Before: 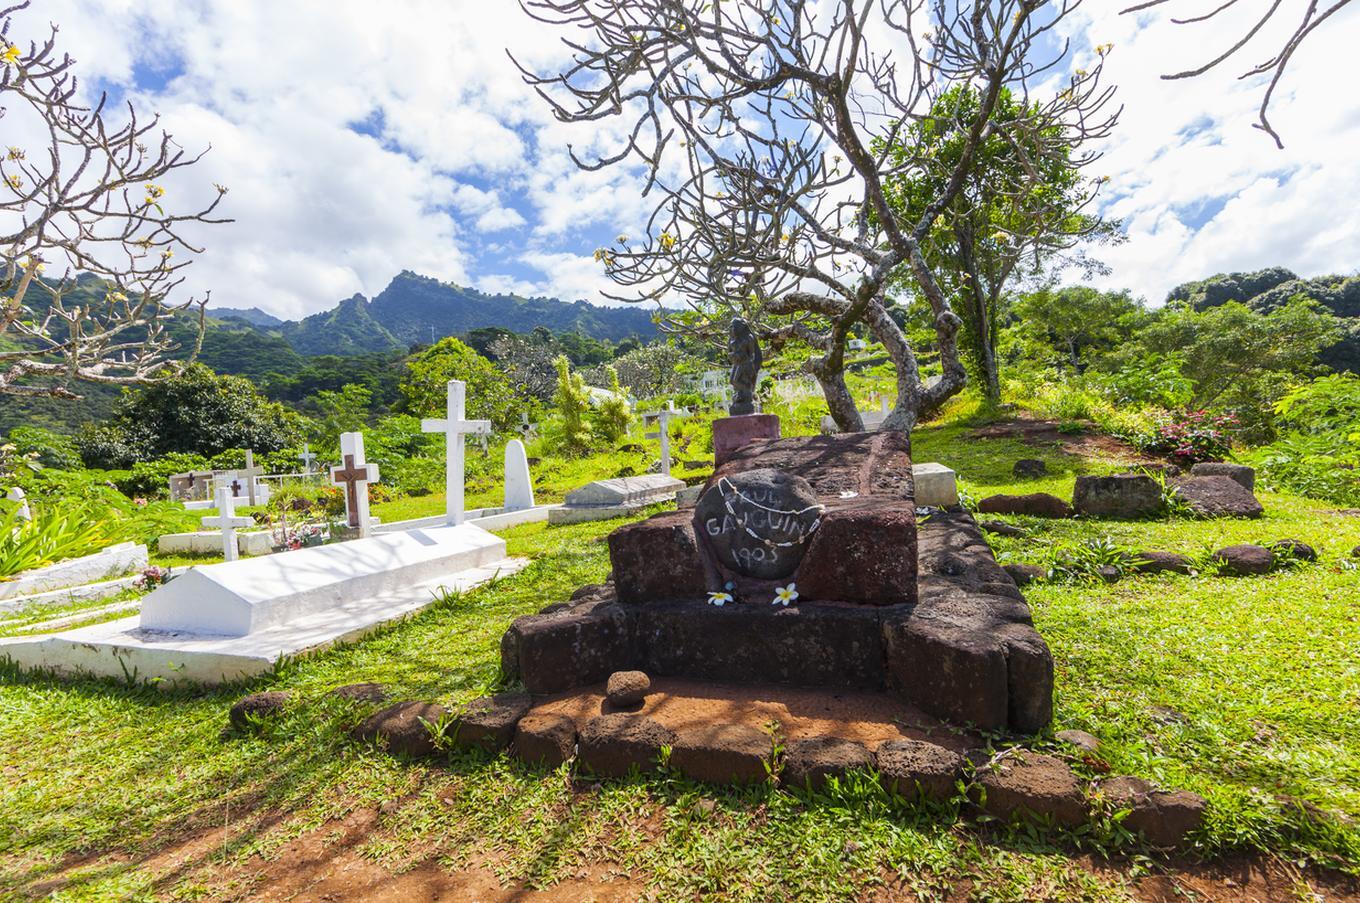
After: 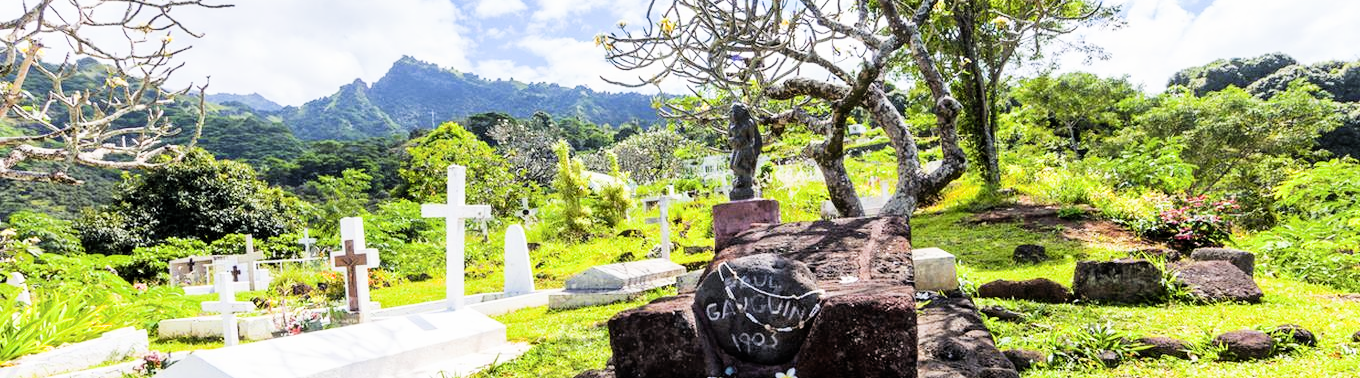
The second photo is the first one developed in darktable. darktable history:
crop and rotate: top 23.84%, bottom 34.294%
exposure: black level correction 0, exposure 0.877 EV, compensate exposure bias true, compensate highlight preservation false
filmic rgb: black relative exposure -5 EV, white relative exposure 3.5 EV, hardness 3.19, contrast 1.4, highlights saturation mix -30%
